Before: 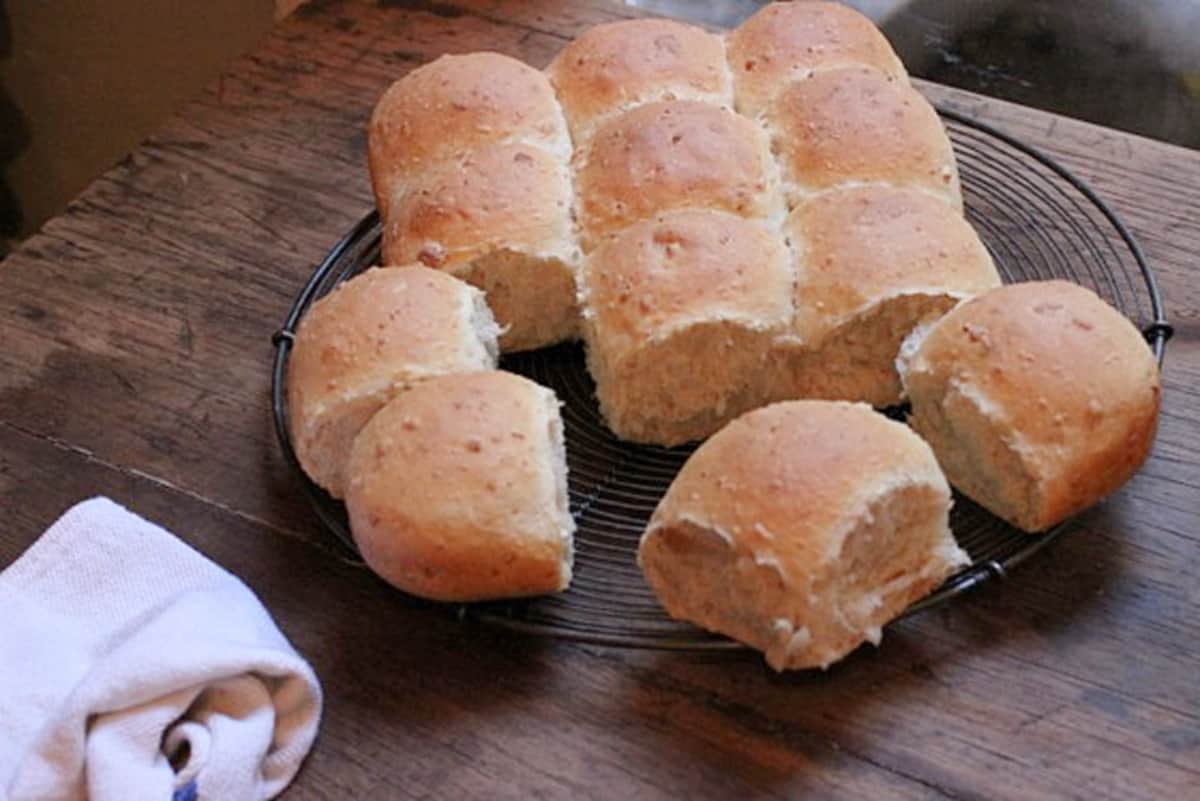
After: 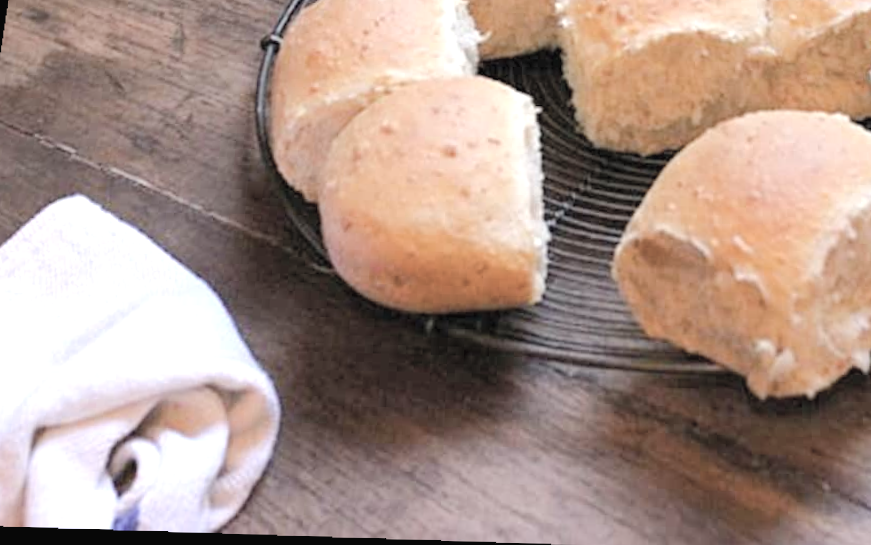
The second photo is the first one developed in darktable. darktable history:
exposure: black level correction 0, exposure 0.7 EV, compensate exposure bias true, compensate highlight preservation false
contrast brightness saturation: brightness 0.18, saturation -0.5
crop and rotate: angle -0.82°, left 3.85%, top 31.828%, right 27.992%
color balance rgb: perceptual saturation grading › global saturation 25%, perceptual brilliance grading › mid-tones 10%, perceptual brilliance grading › shadows 15%, global vibrance 20%
rotate and perspective: rotation 0.128°, lens shift (vertical) -0.181, lens shift (horizontal) -0.044, shear 0.001, automatic cropping off
